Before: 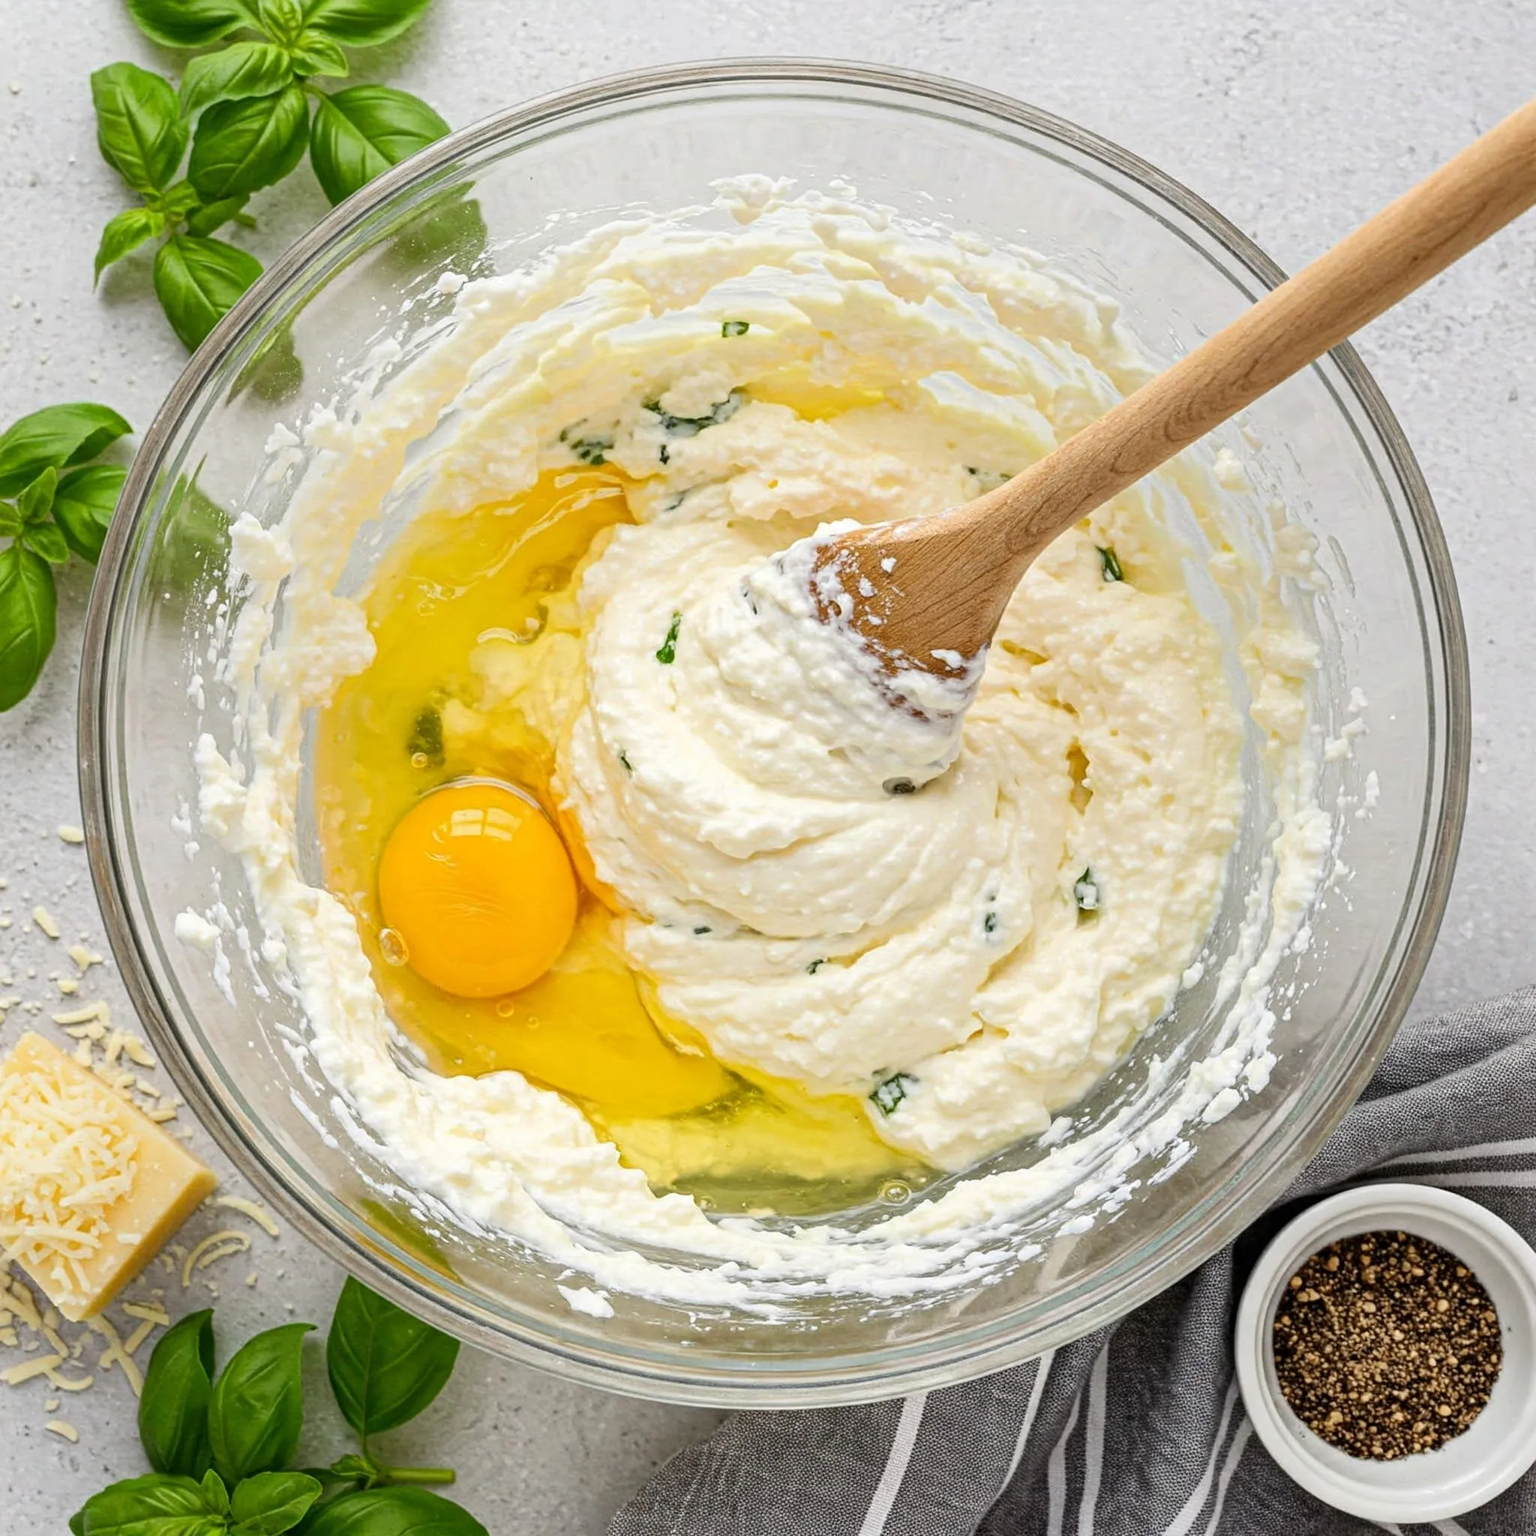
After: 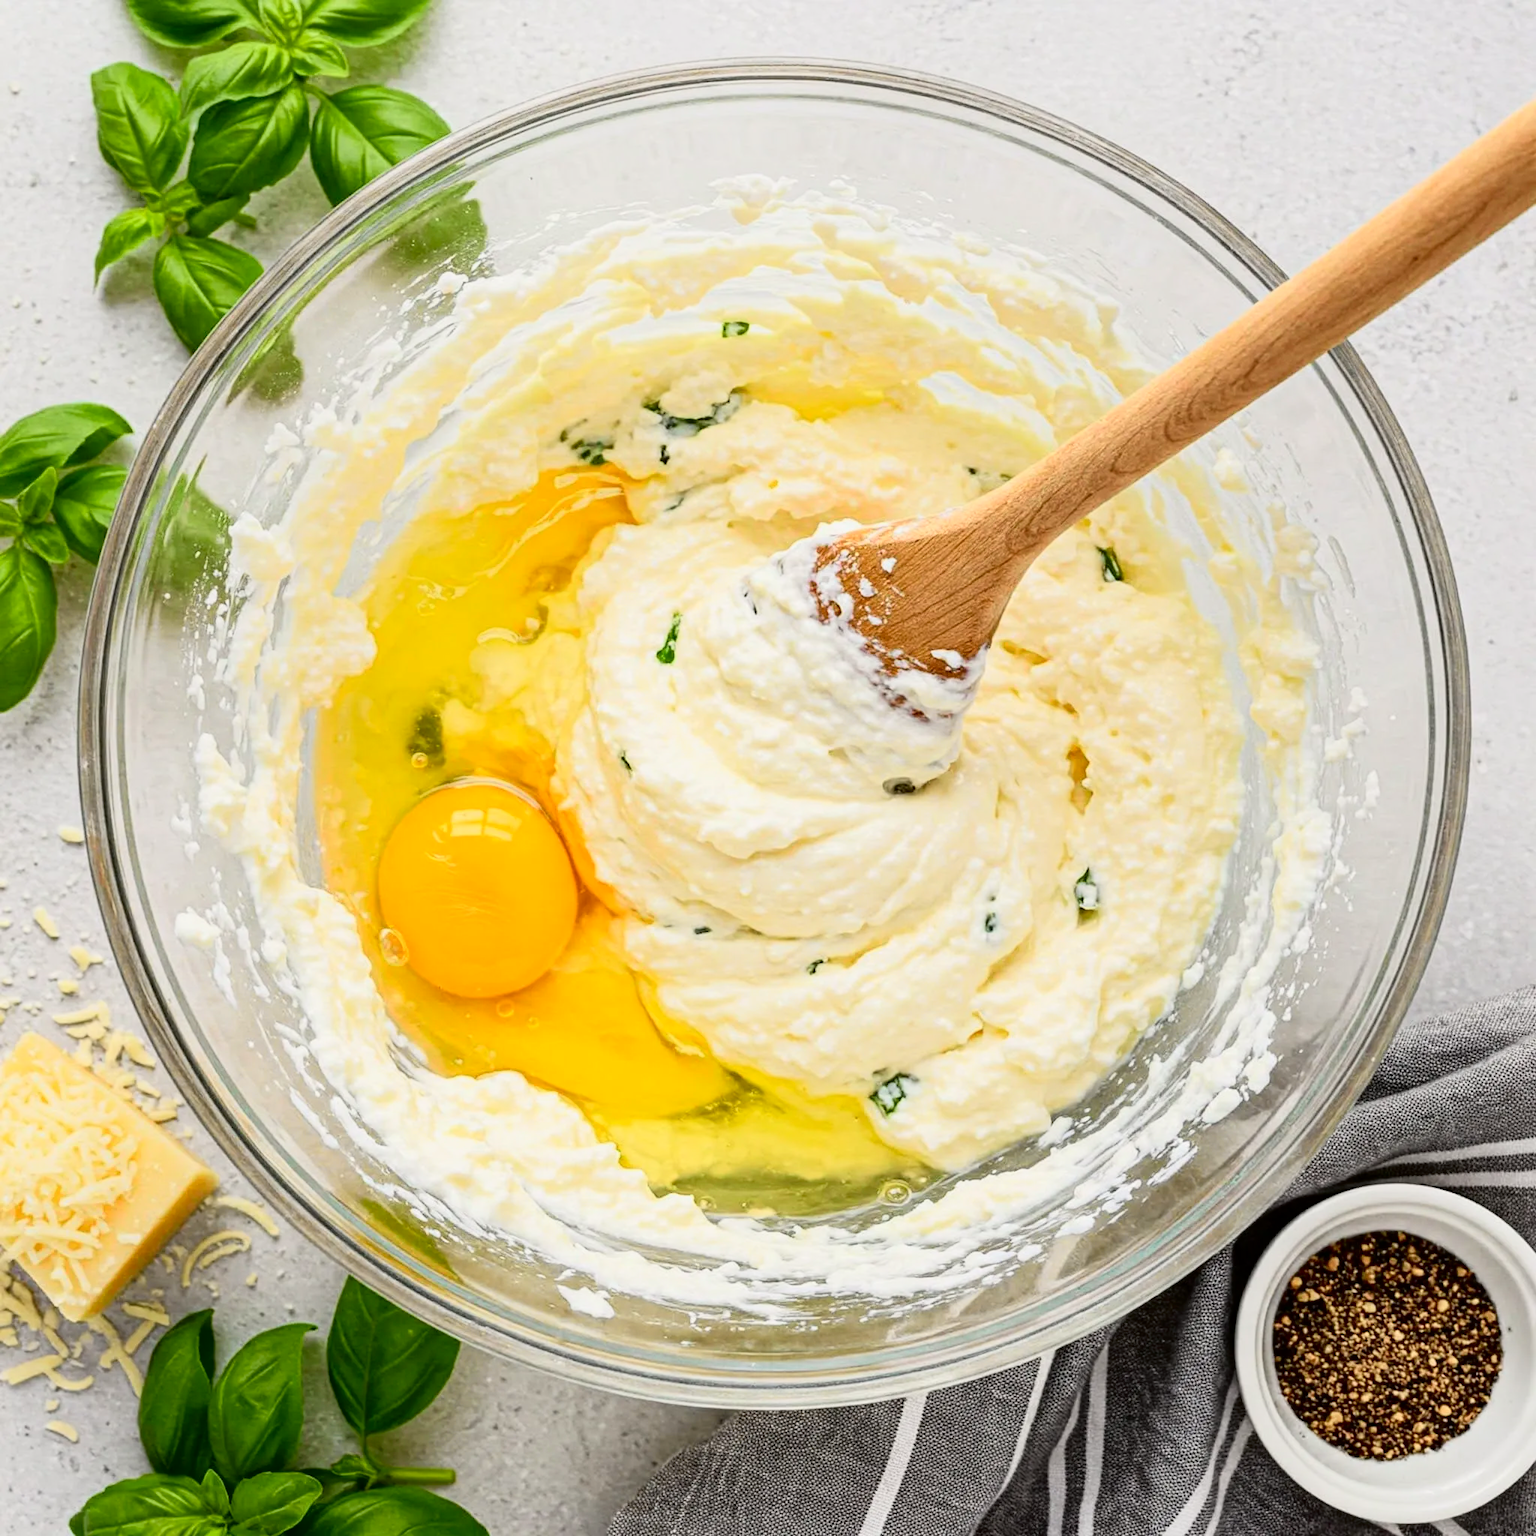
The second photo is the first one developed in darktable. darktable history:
tone curve: curves: ch0 [(0, 0) (0.128, 0.068) (0.292, 0.274) (0.46, 0.482) (0.653, 0.717) (0.819, 0.869) (0.998, 0.969)]; ch1 [(0, 0) (0.384, 0.365) (0.463, 0.45) (0.486, 0.486) (0.503, 0.504) (0.517, 0.517) (0.549, 0.572) (0.583, 0.615) (0.672, 0.699) (0.774, 0.817) (1, 1)]; ch2 [(0, 0) (0.374, 0.344) (0.446, 0.443) (0.494, 0.5) (0.527, 0.529) (0.565, 0.591) (0.644, 0.682) (1, 1)], color space Lab, independent channels, preserve colors none
